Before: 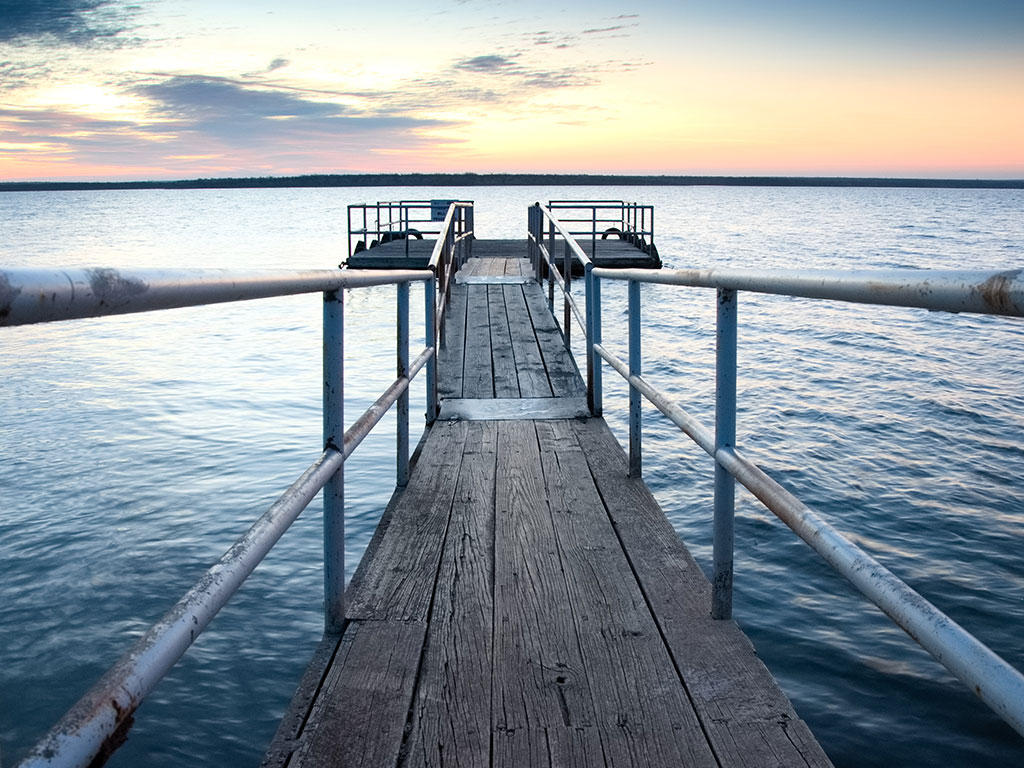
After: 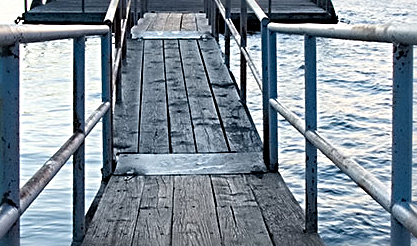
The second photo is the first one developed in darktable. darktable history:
crop: left 31.659%, top 31.936%, right 27.6%, bottom 35.907%
sharpen: radius 3.001, amount 0.757
